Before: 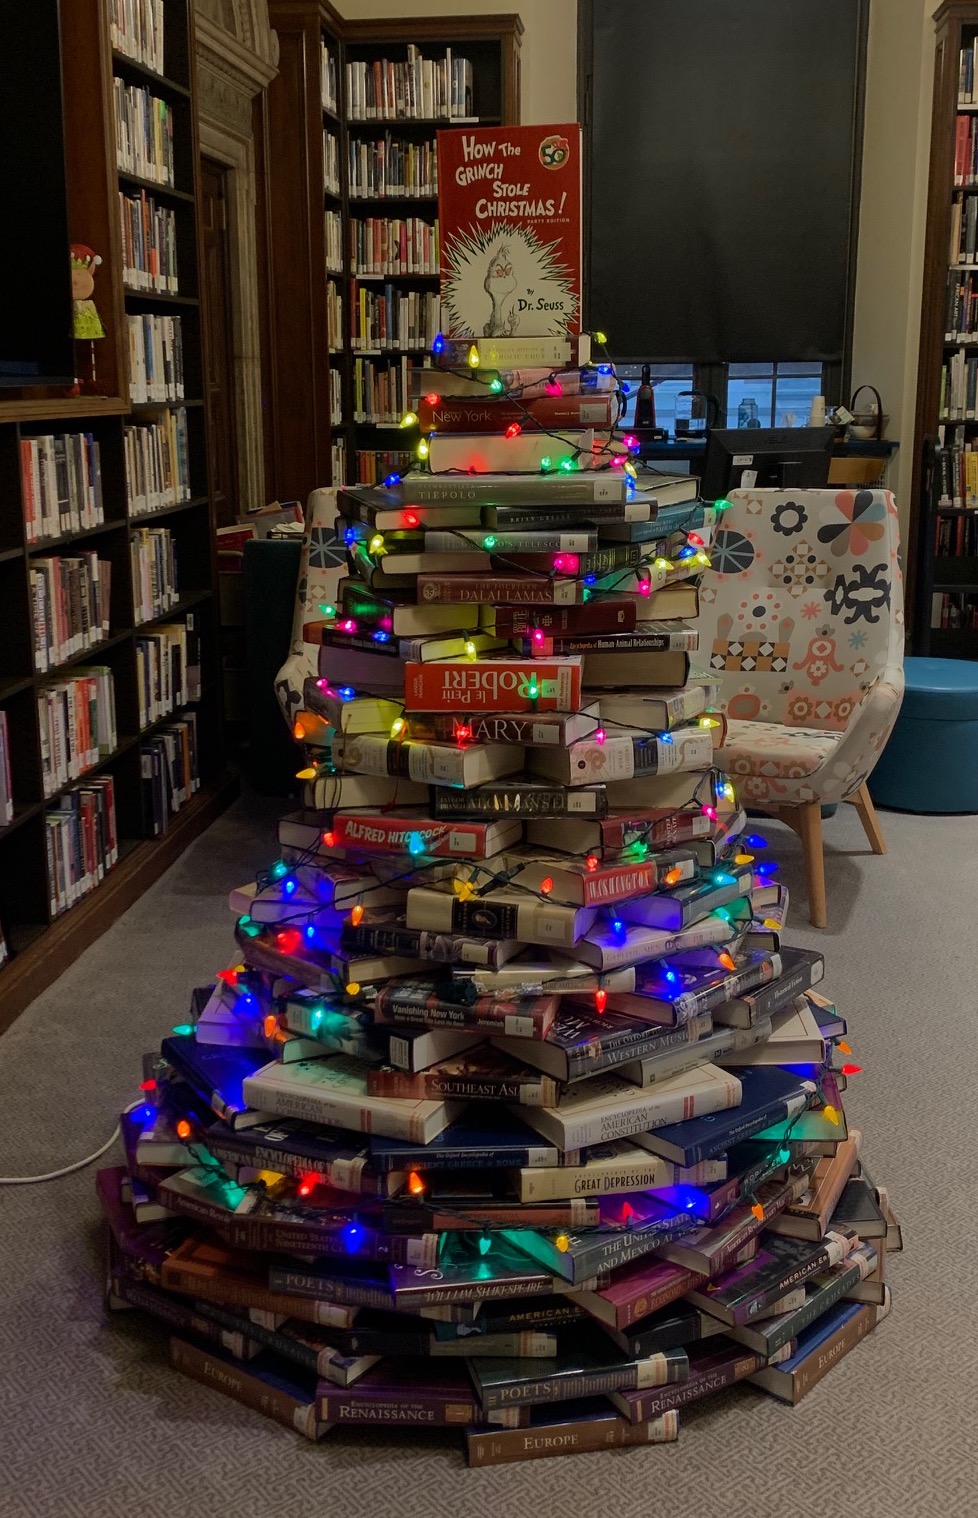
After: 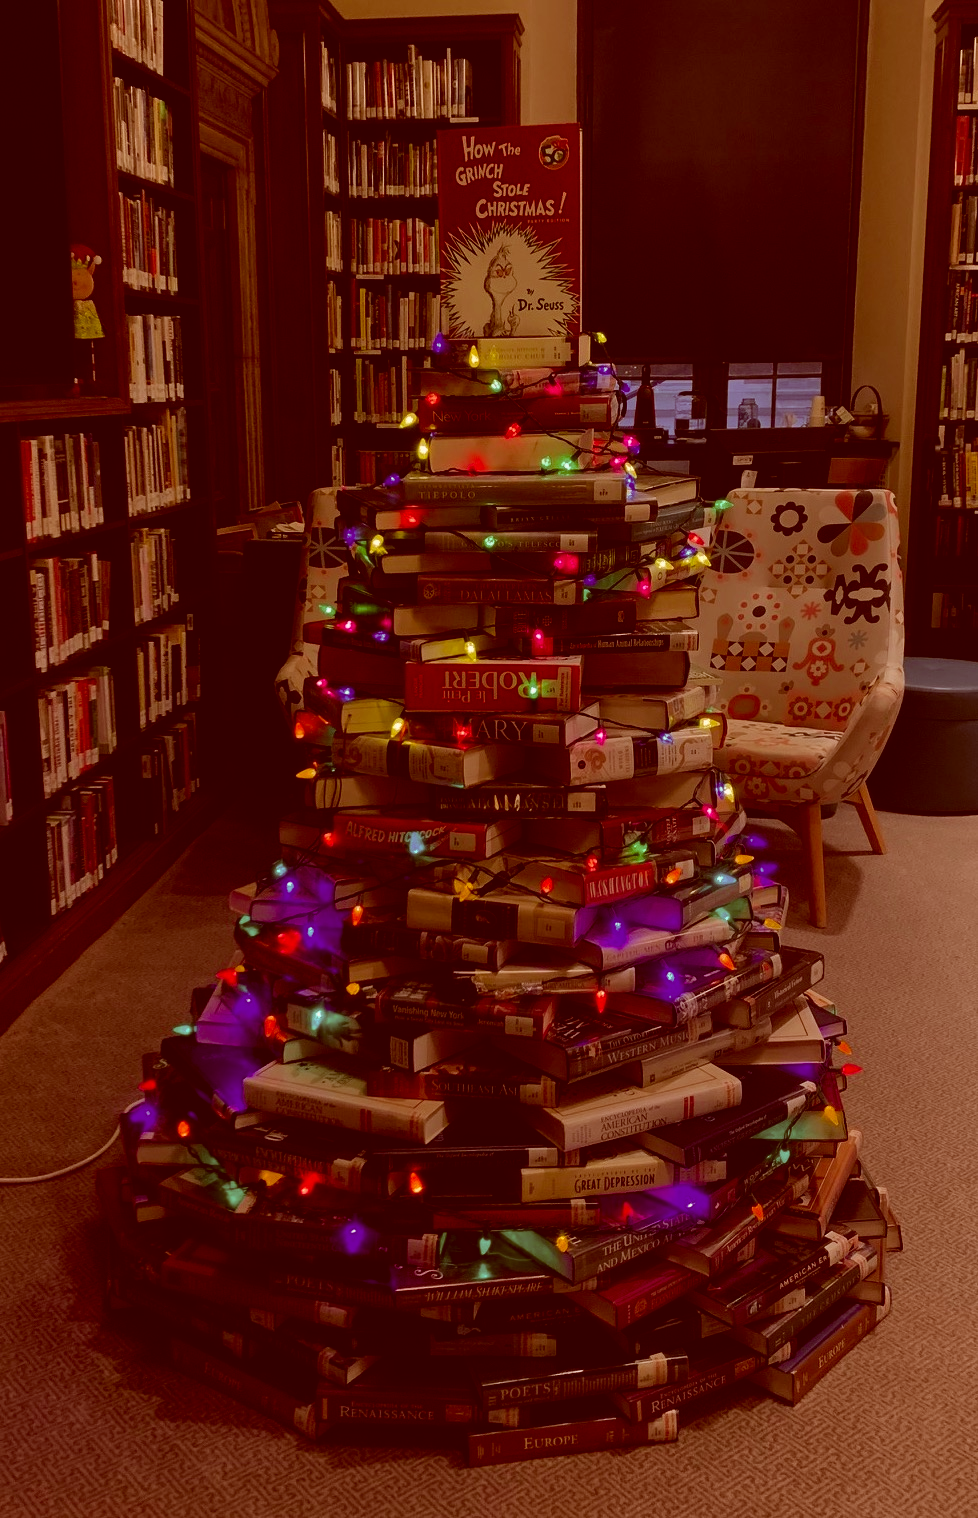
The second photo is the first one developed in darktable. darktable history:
color correction: highlights a* 9.03, highlights b* 8.71, shadows a* 40, shadows b* 40, saturation 0.8
contrast brightness saturation: contrast 0.07, brightness -0.14, saturation 0.11
exposure: compensate highlight preservation false
